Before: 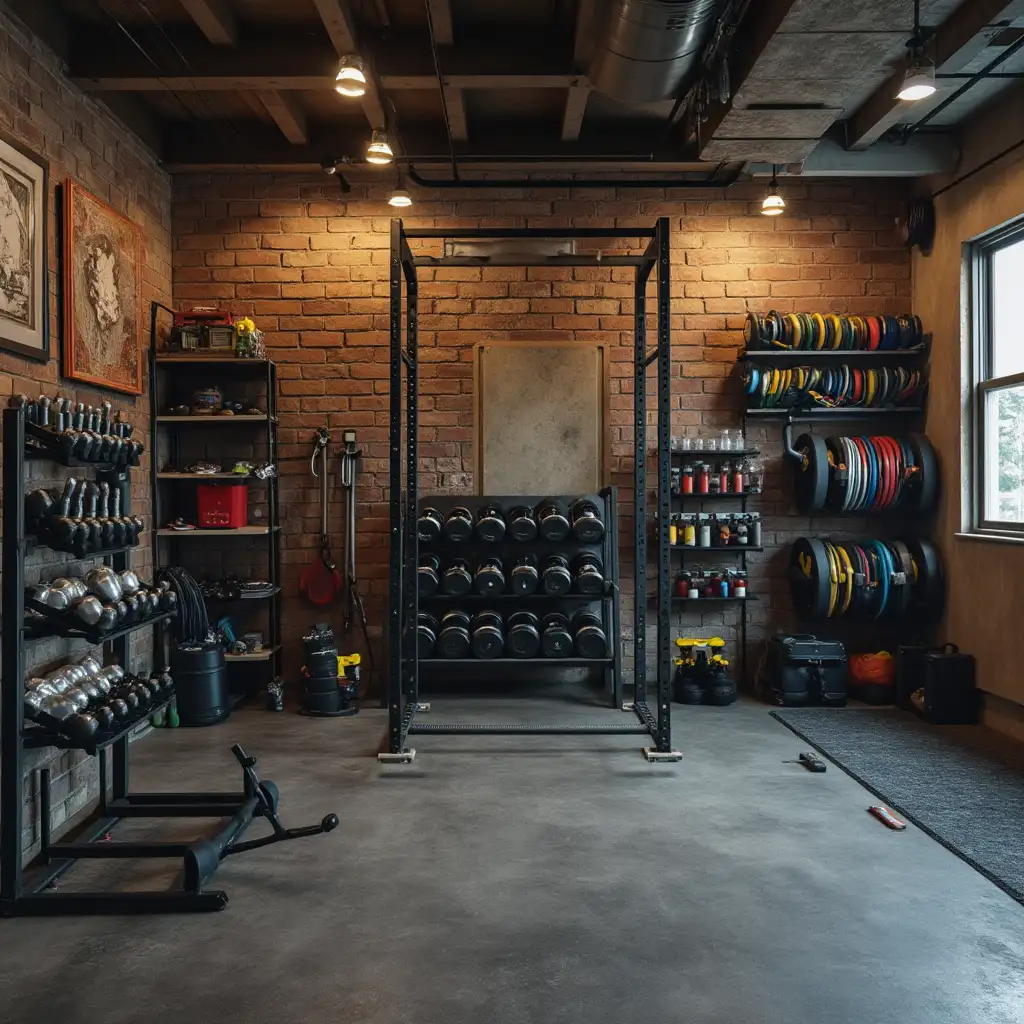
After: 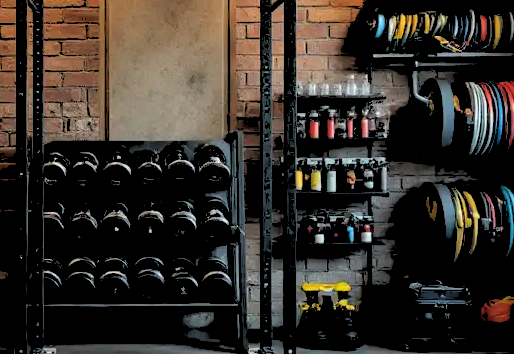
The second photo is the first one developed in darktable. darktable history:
crop: left 36.607%, top 34.735%, right 13.146%, bottom 30.611%
rgb levels: levels [[0.027, 0.429, 0.996], [0, 0.5, 1], [0, 0.5, 1]]
